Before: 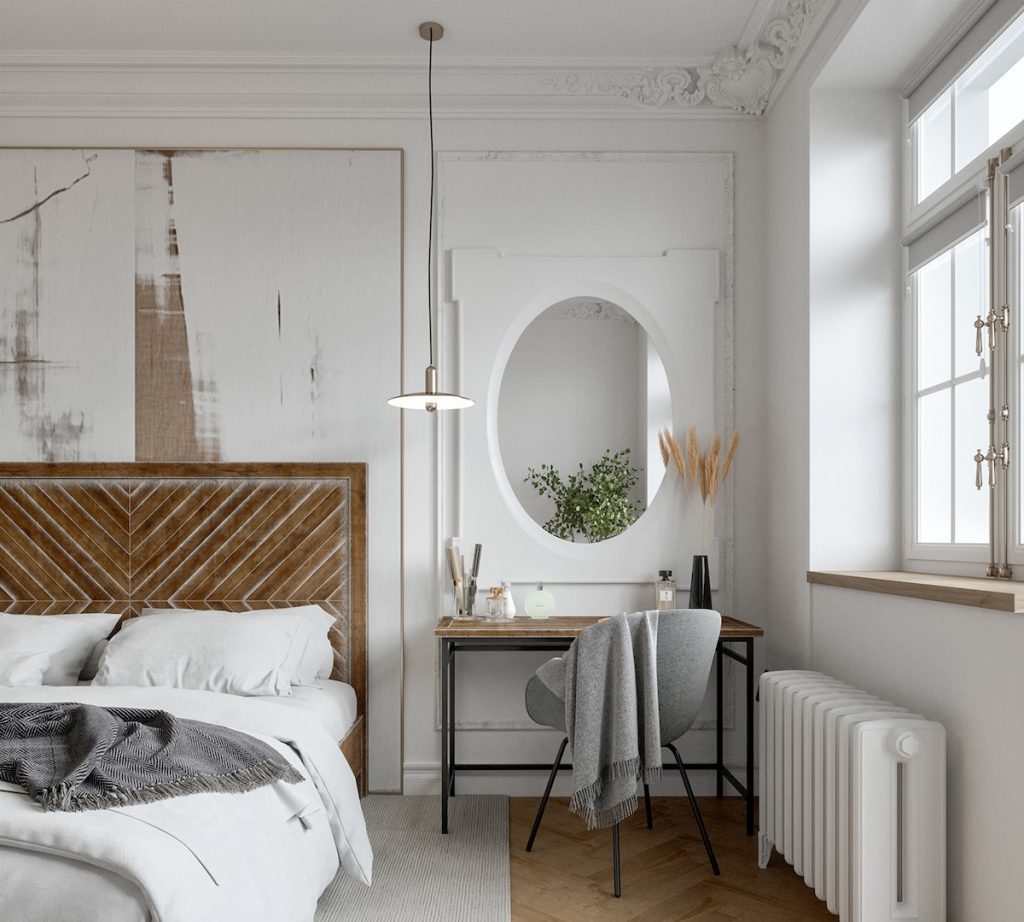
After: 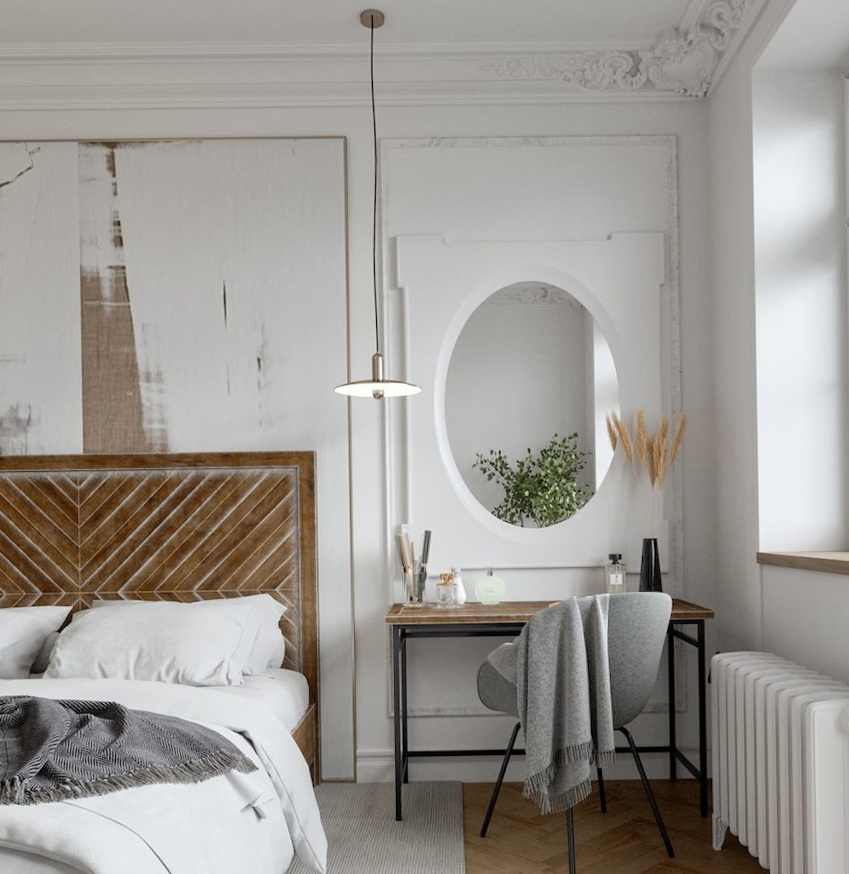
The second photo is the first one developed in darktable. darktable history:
crop and rotate: angle 0.928°, left 4.322%, top 0.722%, right 11.263%, bottom 2.685%
